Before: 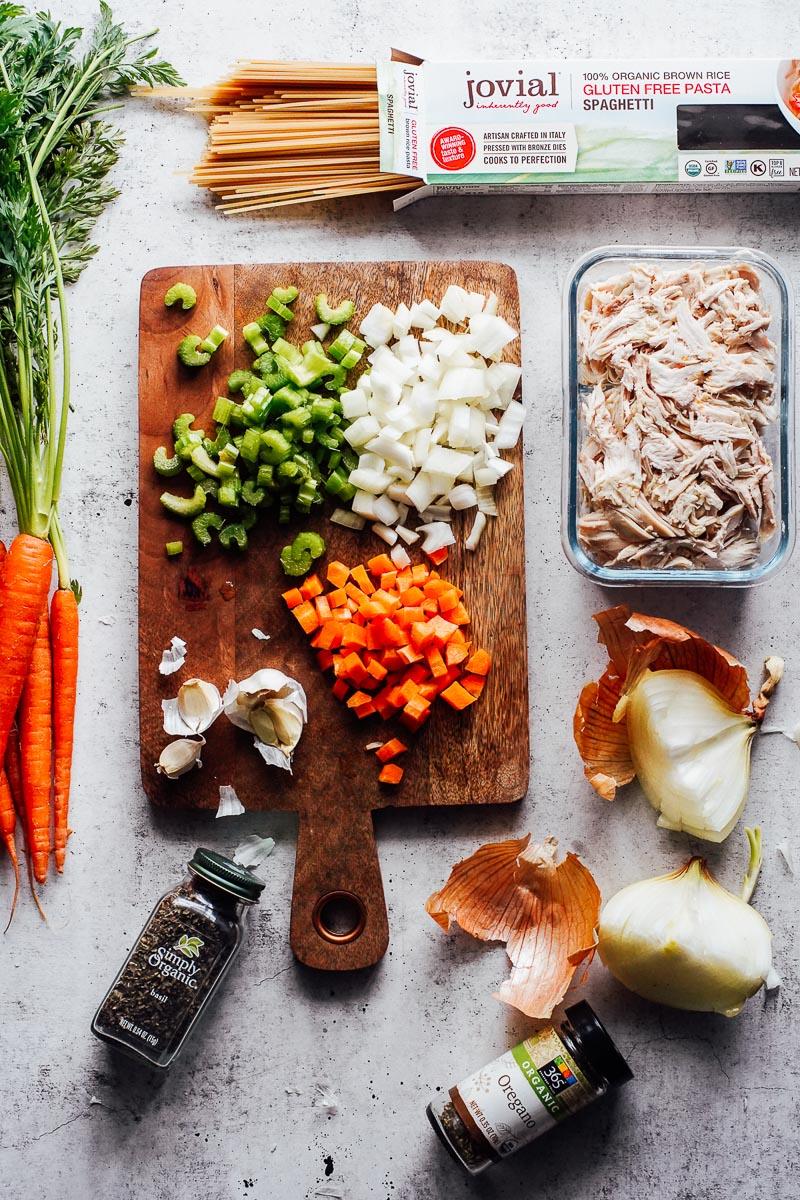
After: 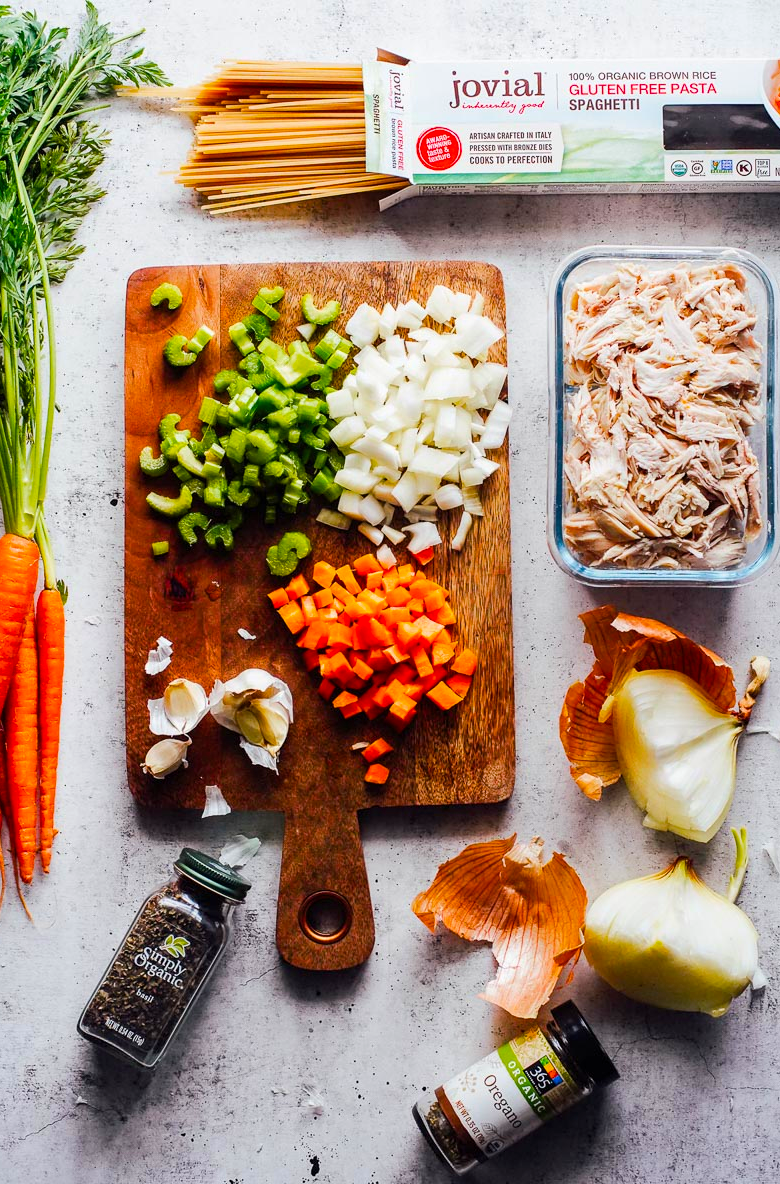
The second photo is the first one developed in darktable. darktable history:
crop and rotate: left 1.774%, right 0.633%, bottom 1.28%
color balance rgb: perceptual saturation grading › global saturation 25%, perceptual brilliance grading › mid-tones 10%, perceptual brilliance grading › shadows 15%, global vibrance 20%
